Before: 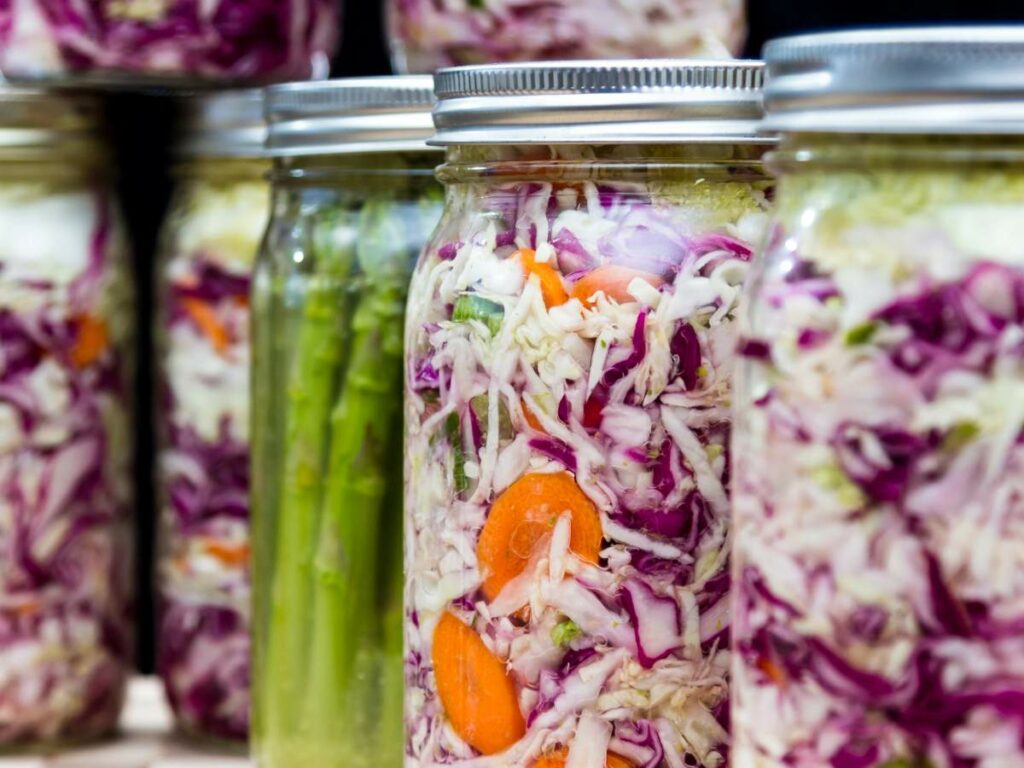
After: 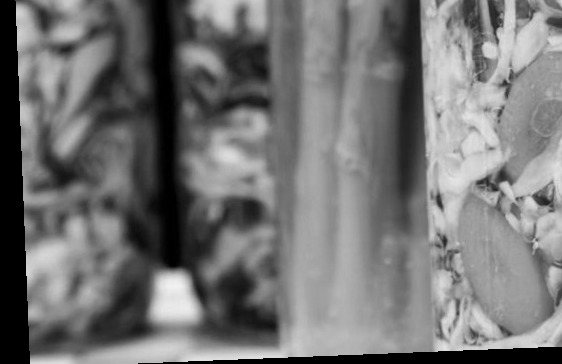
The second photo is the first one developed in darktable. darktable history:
monochrome: on, module defaults
crop and rotate: top 54.778%, right 46.61%, bottom 0.159%
rotate and perspective: rotation -2.29°, automatic cropping off
